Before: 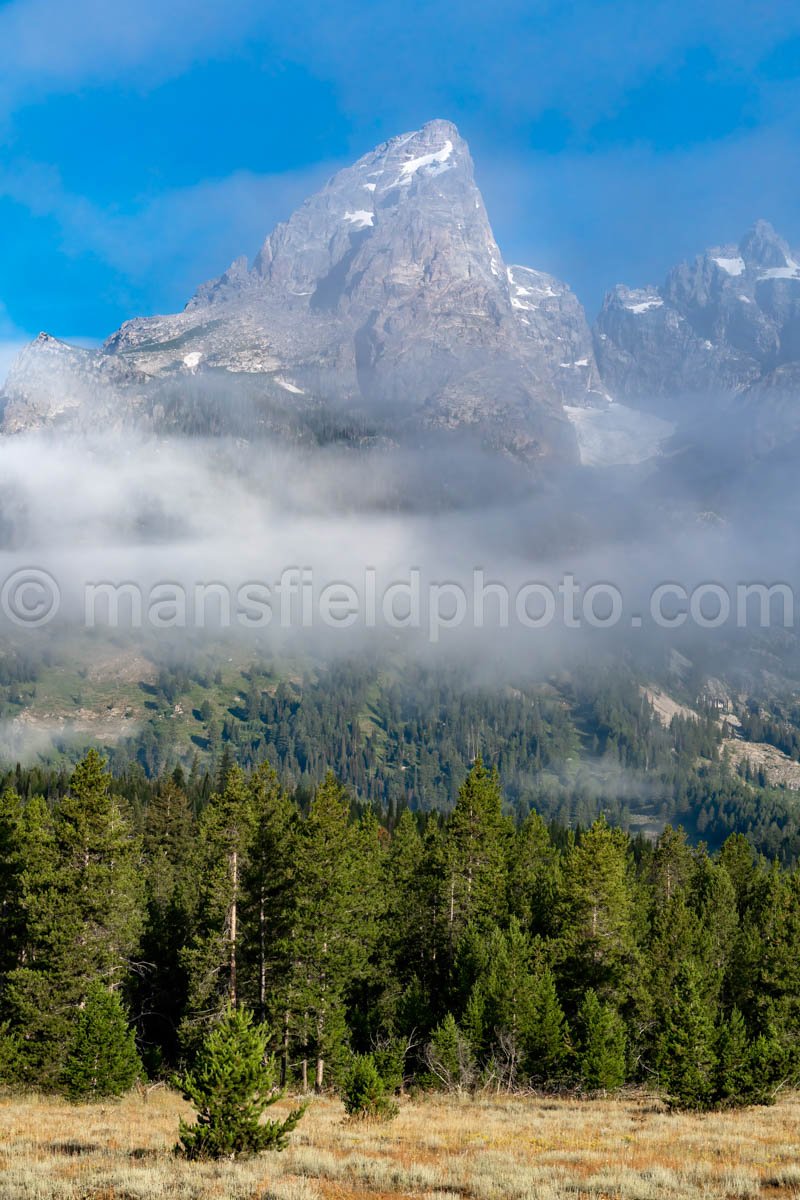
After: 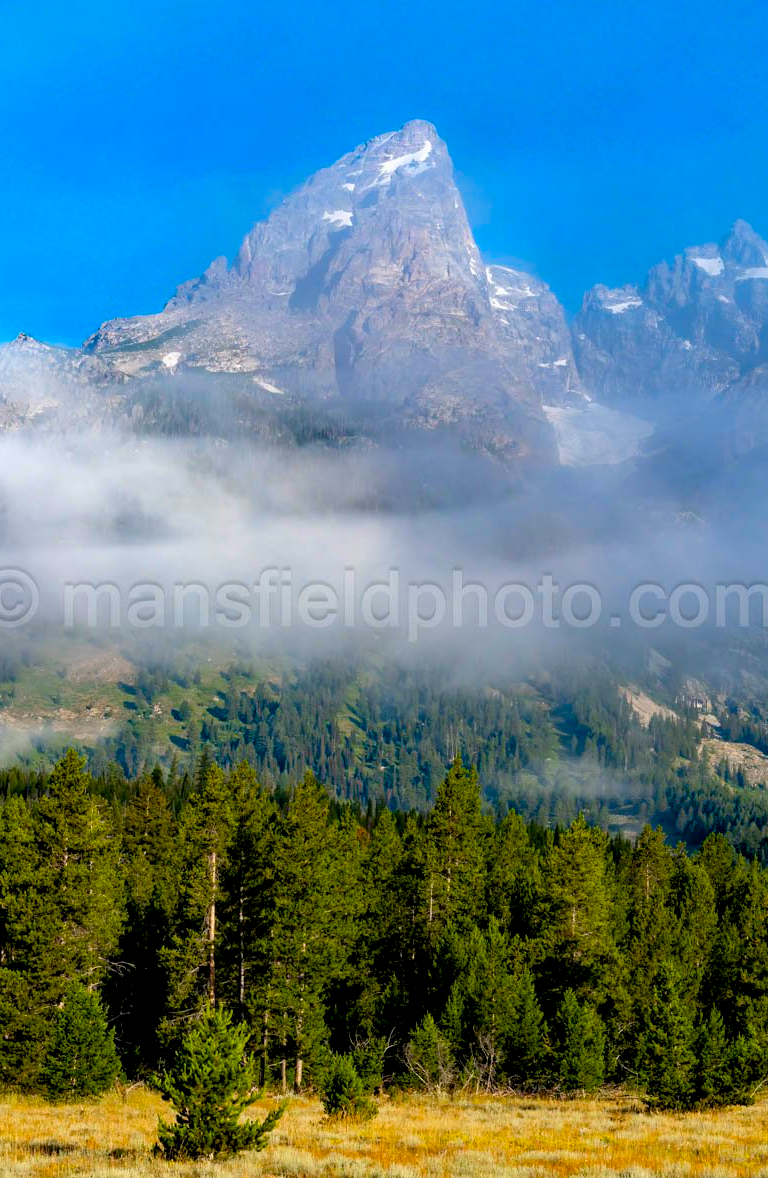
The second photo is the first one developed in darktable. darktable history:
exposure: black level correction 0.009, compensate exposure bias true, compensate highlight preservation false
color balance rgb: linear chroma grading › global chroma 25.376%, perceptual saturation grading › global saturation 29.634%
crop and rotate: left 2.635%, right 1.242%, bottom 1.796%
